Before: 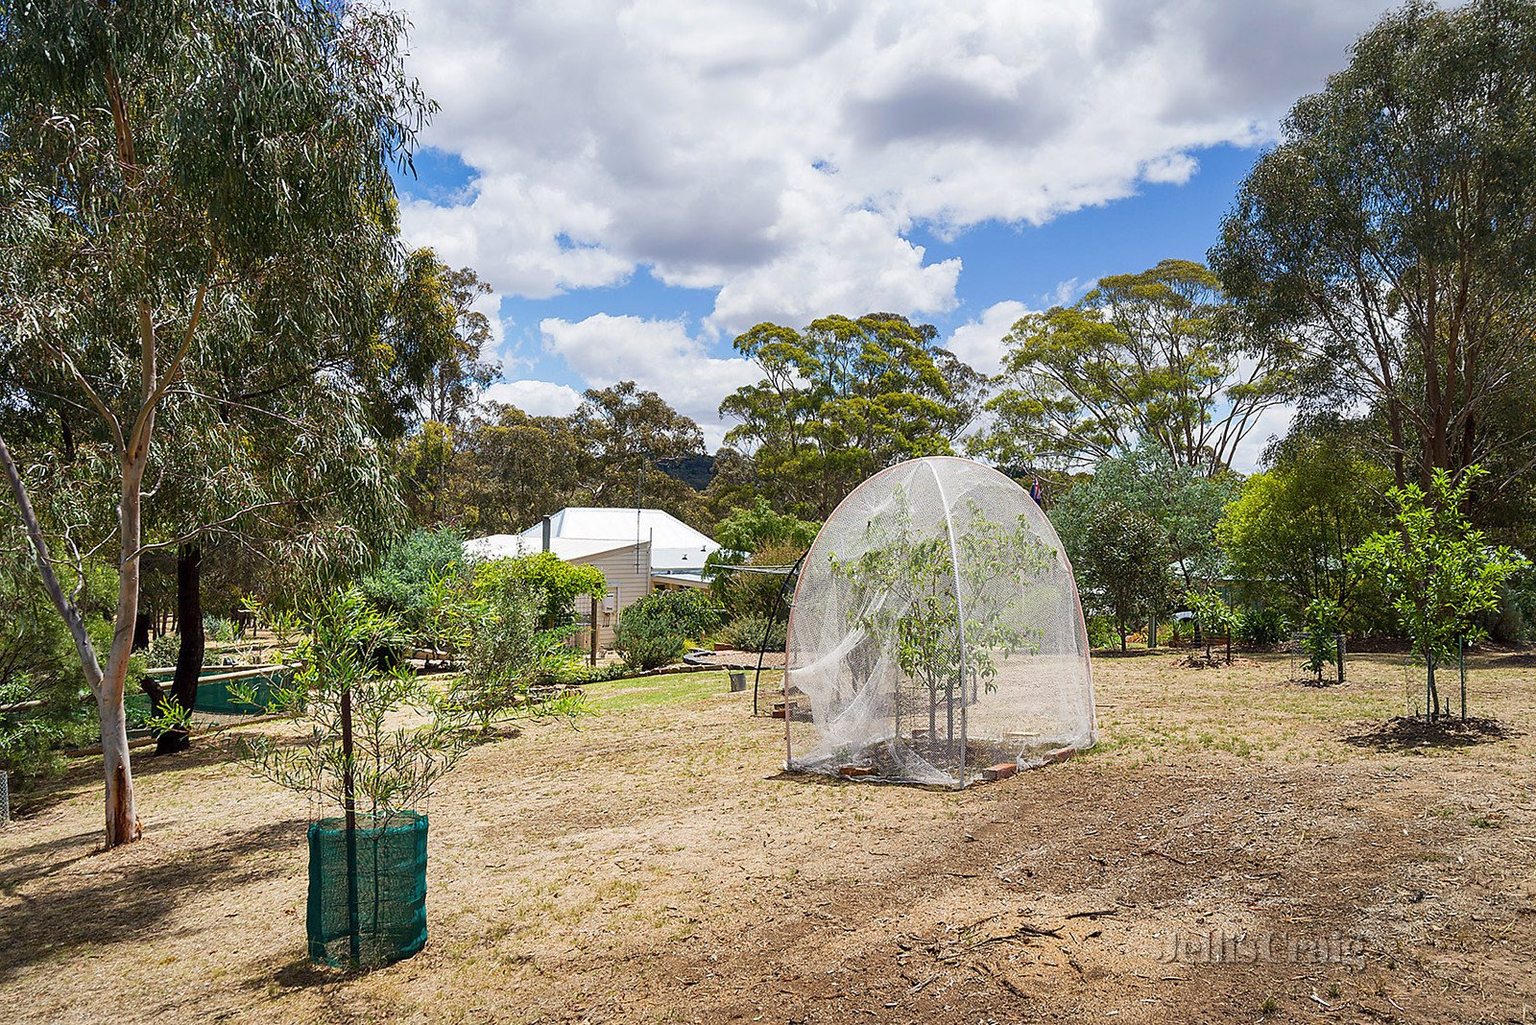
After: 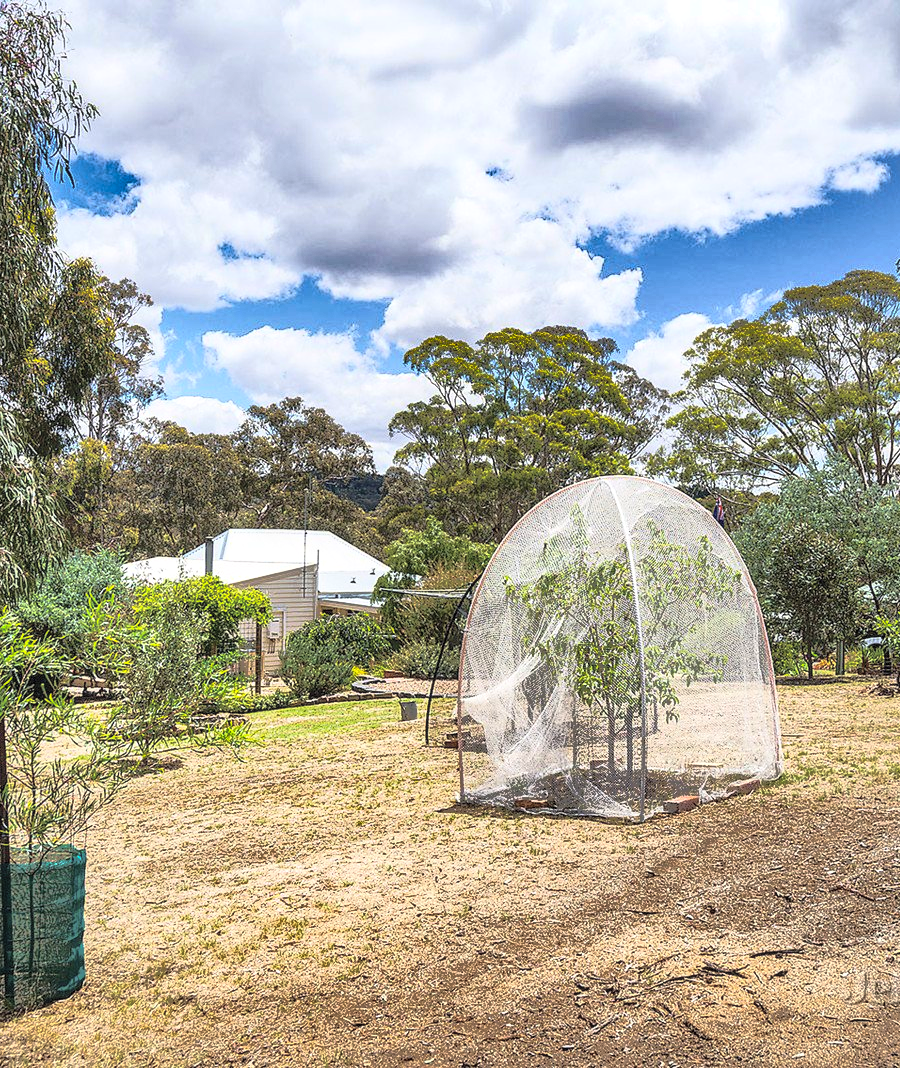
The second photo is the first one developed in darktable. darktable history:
shadows and highlights: shadows -19.91, highlights -73.15
crop and rotate: left 22.516%, right 21.234%
local contrast: detail 130%
contrast brightness saturation: contrast 0.43, brightness 0.56, saturation -0.19
